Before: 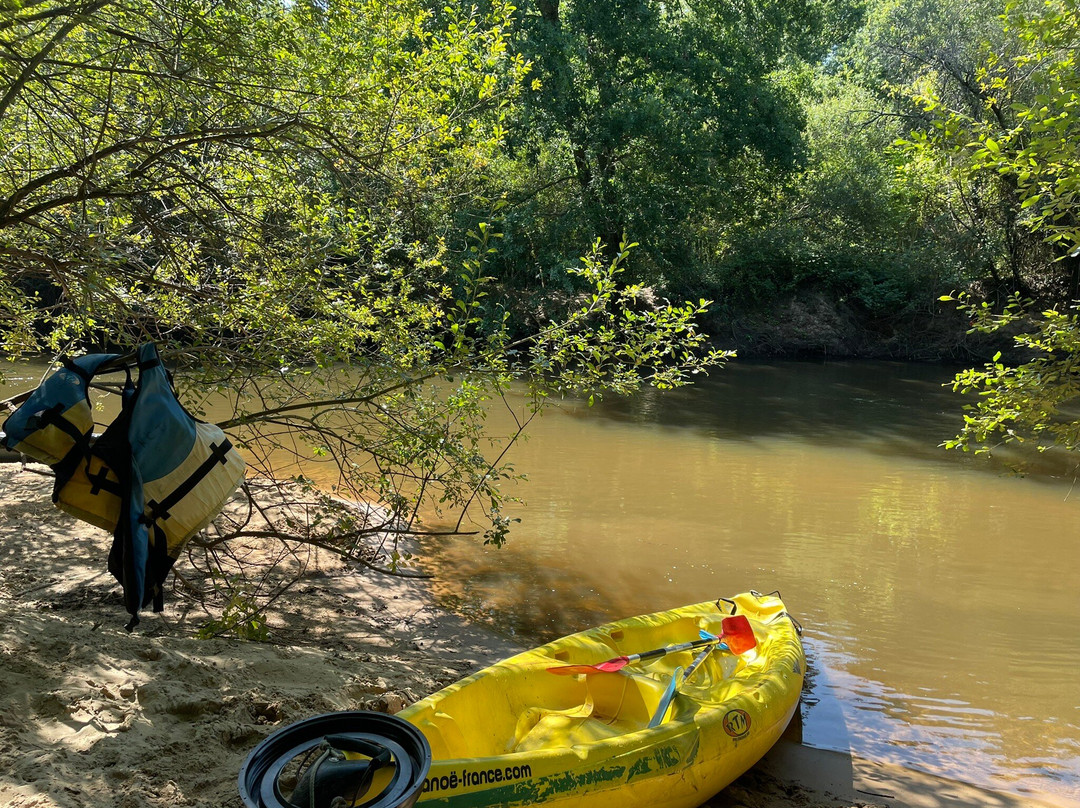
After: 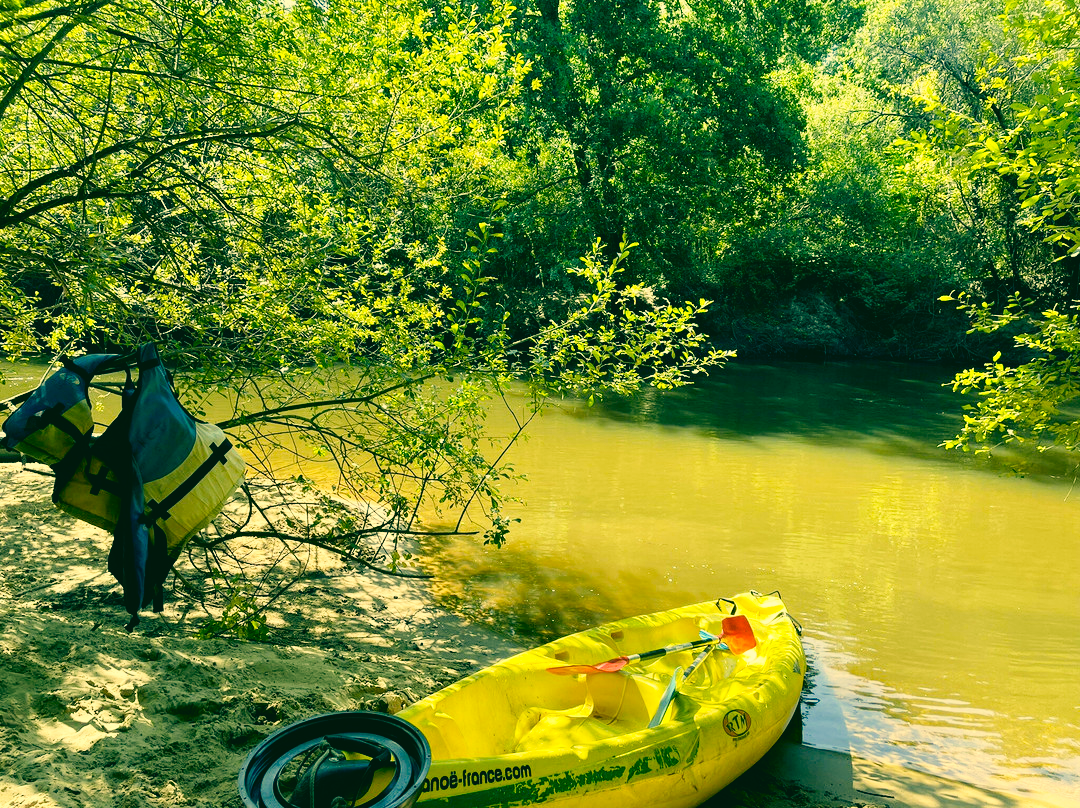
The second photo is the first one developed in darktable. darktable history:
color correction: highlights a* 2.18, highlights b* 34.3, shadows a* -36.81, shadows b* -5.58
base curve: curves: ch0 [(0, 0) (0.005, 0.002) (0.15, 0.3) (0.4, 0.7) (0.75, 0.95) (1, 1)], preserve colors none
